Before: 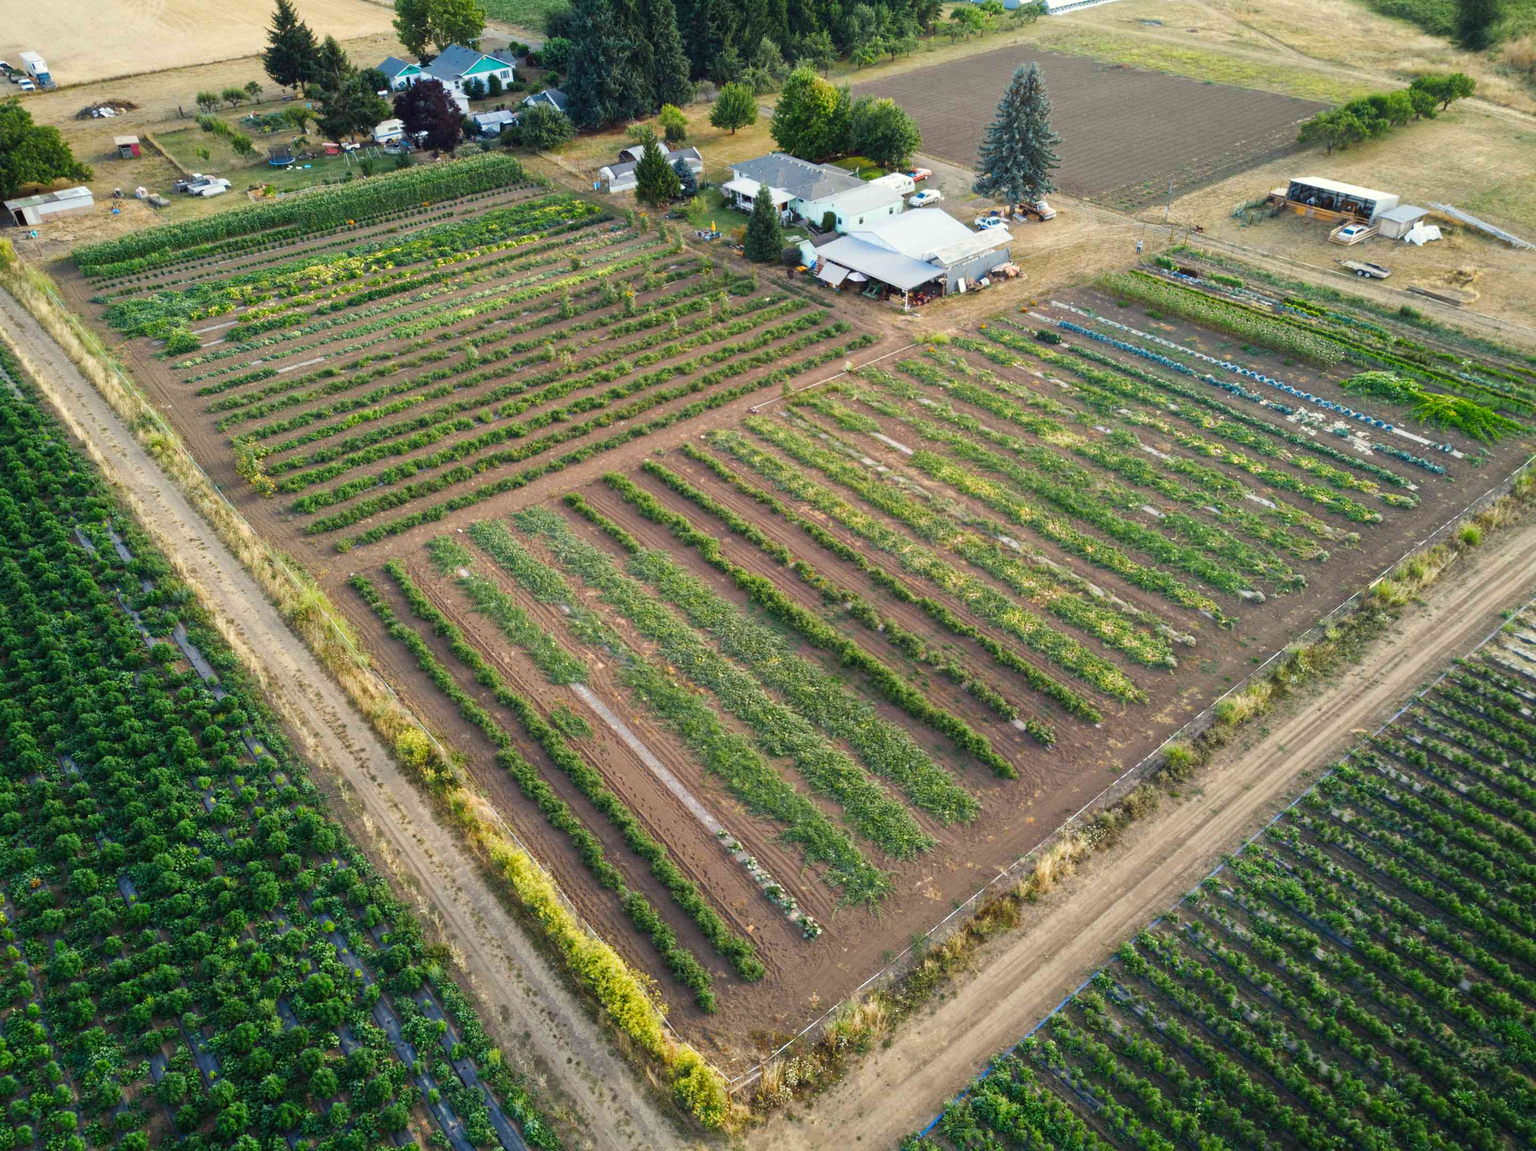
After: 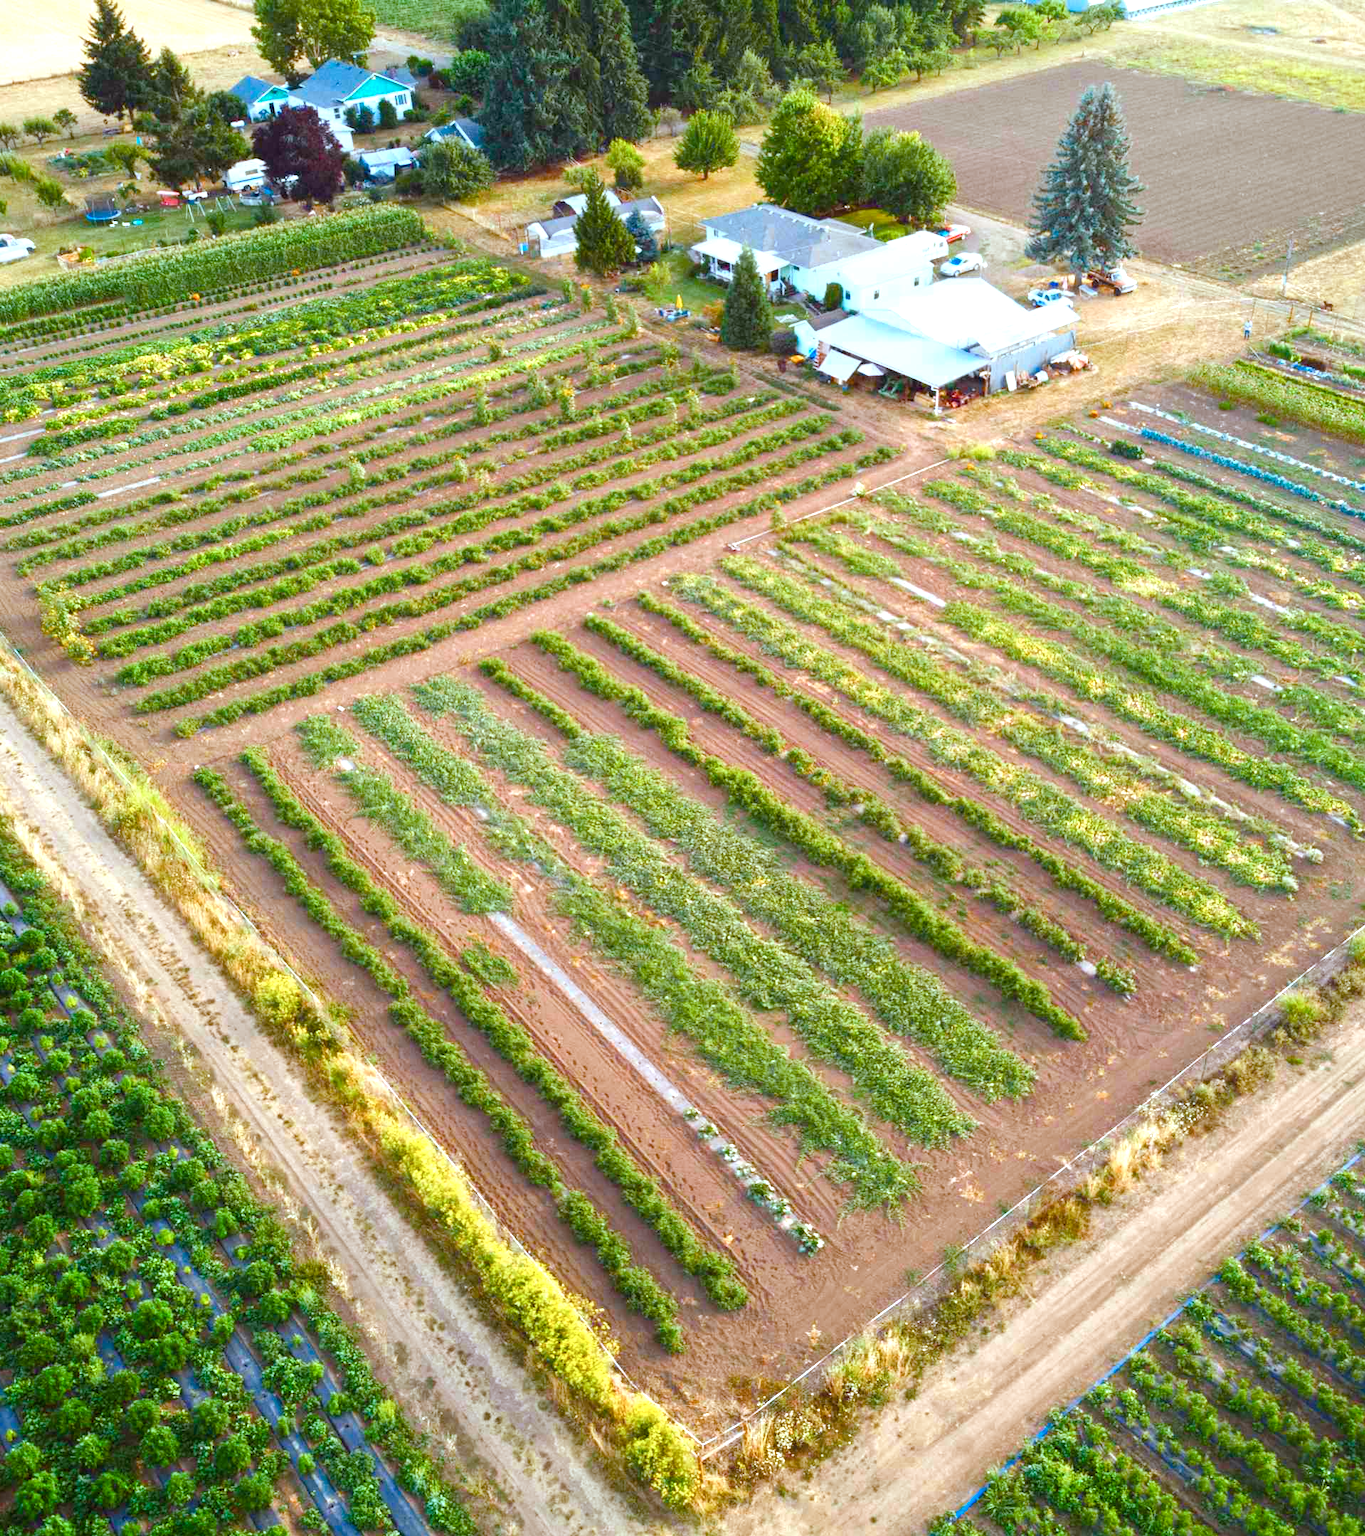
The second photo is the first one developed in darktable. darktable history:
exposure: exposure 0.701 EV, compensate exposure bias true, compensate highlight preservation false
crop and rotate: left 13.353%, right 20.037%
color correction: highlights a* -2.25, highlights b* -18.55
levels: mode automatic
color balance rgb: shadows lift › chroma 2.053%, shadows lift › hue 219.99°, power › luminance 9.96%, power › chroma 2.804%, power › hue 57.12°, linear chroma grading › global chroma 15.325%, perceptual saturation grading › global saturation 20%, perceptual saturation grading › highlights -25.876%, perceptual saturation grading › shadows 26.139%
